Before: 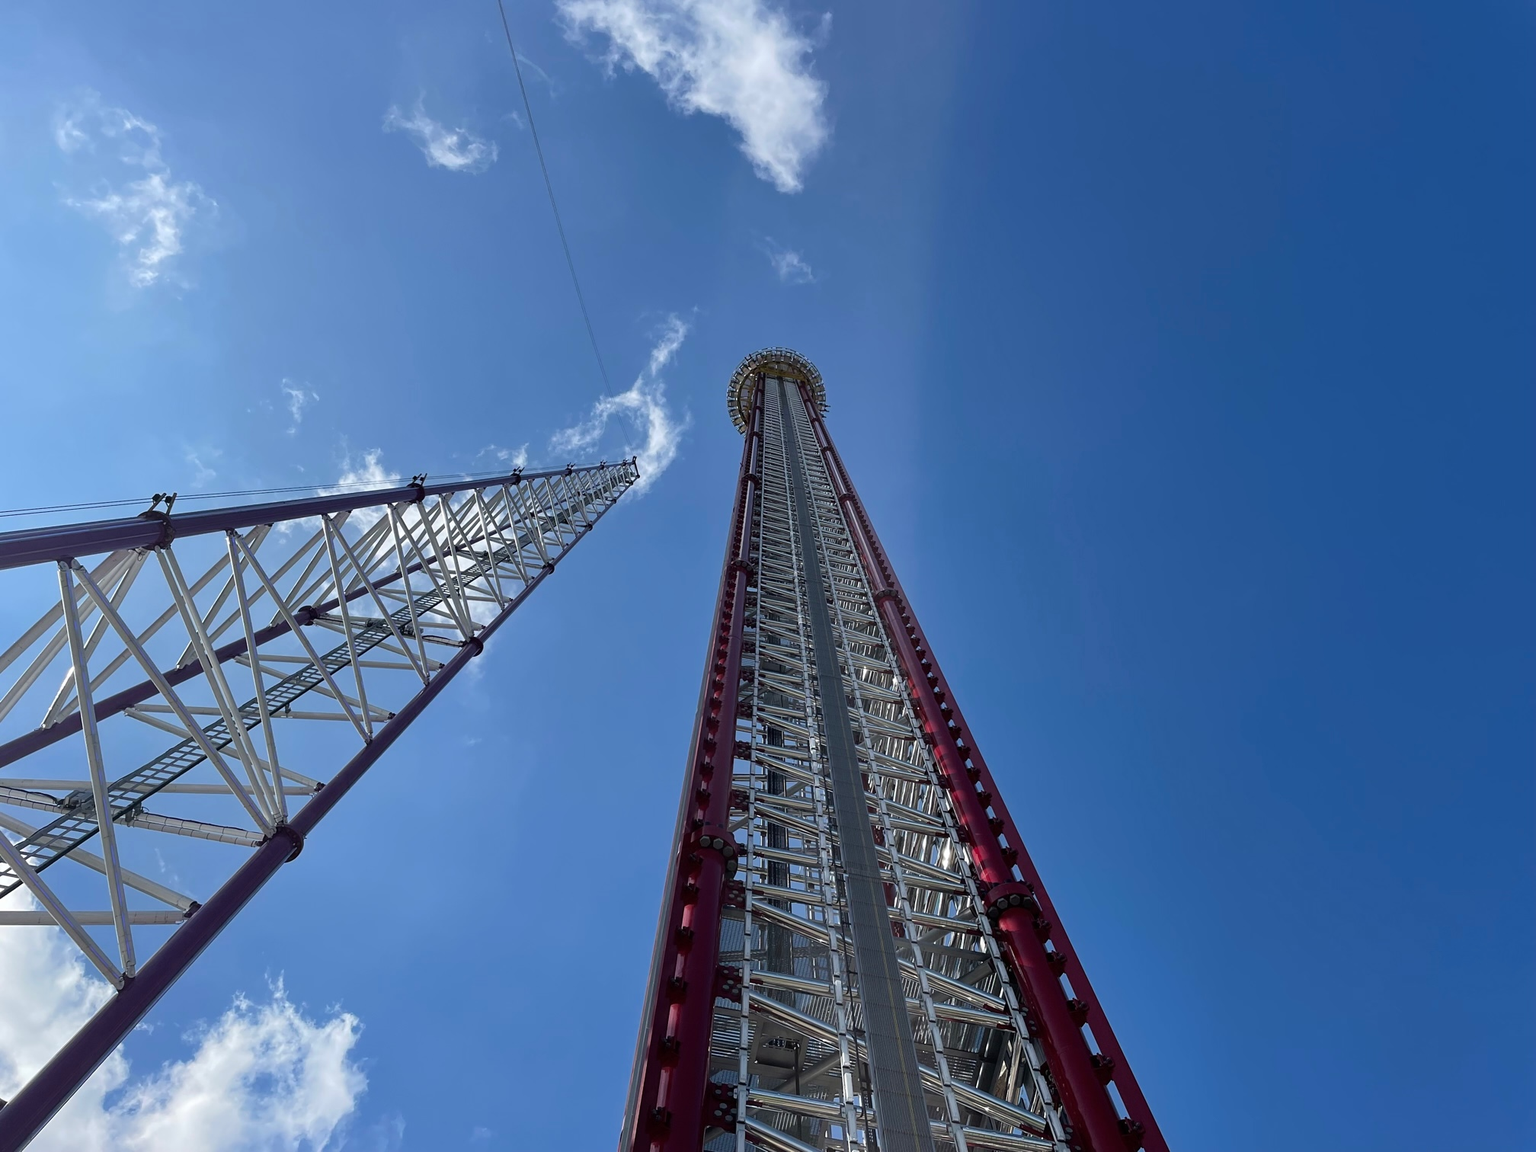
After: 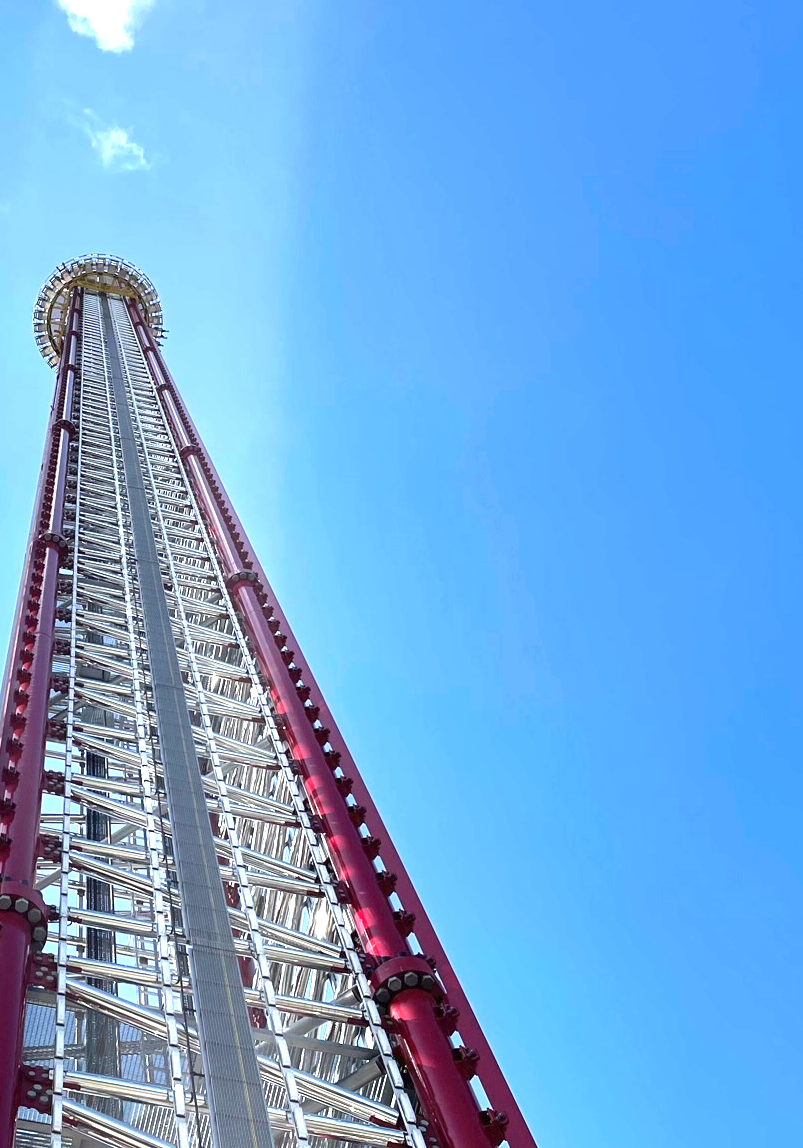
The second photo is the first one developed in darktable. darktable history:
exposure: exposure 2 EV, compensate highlight preservation false
tone equalizer: on, module defaults
crop: left 45.721%, top 13.393%, right 14.118%, bottom 10.01%
